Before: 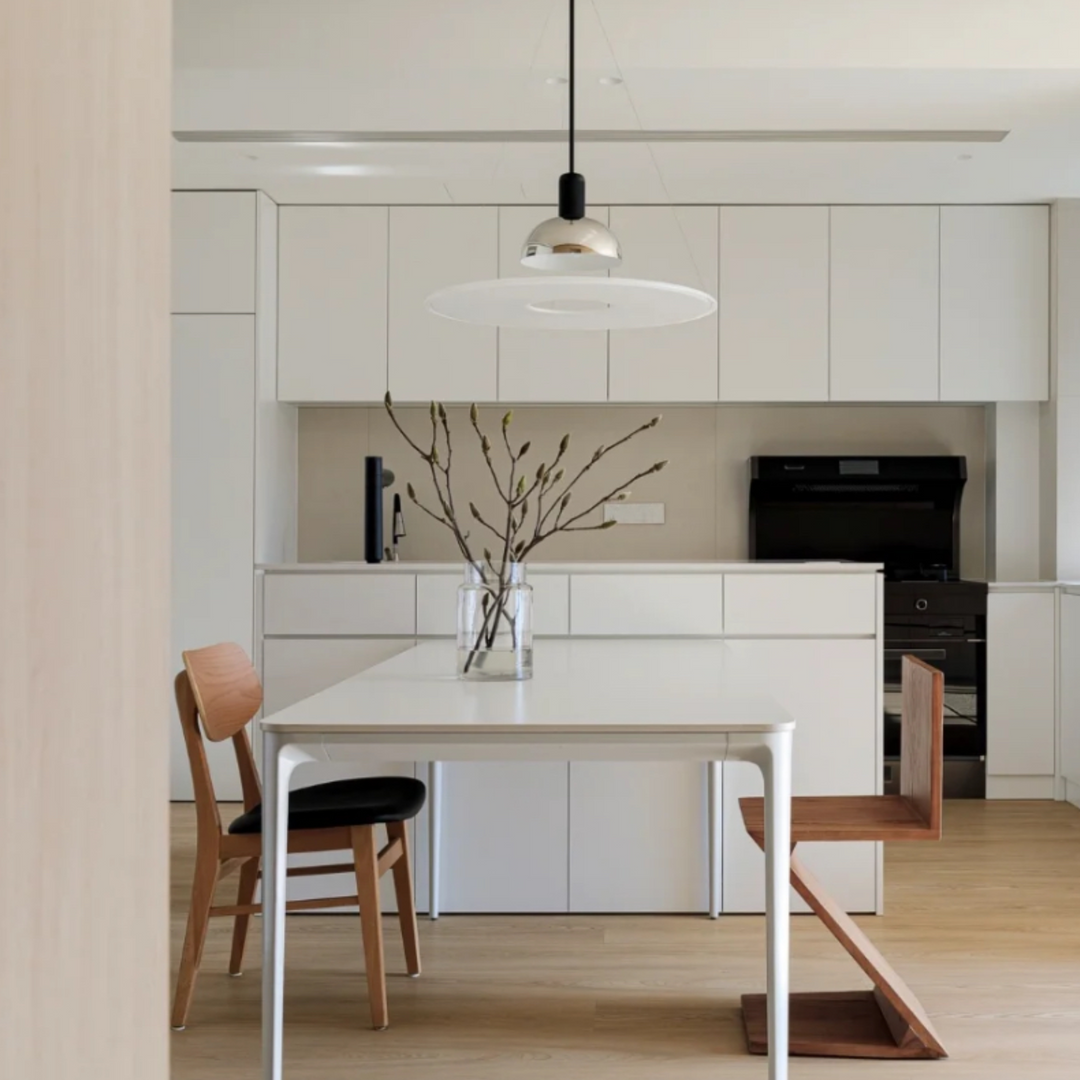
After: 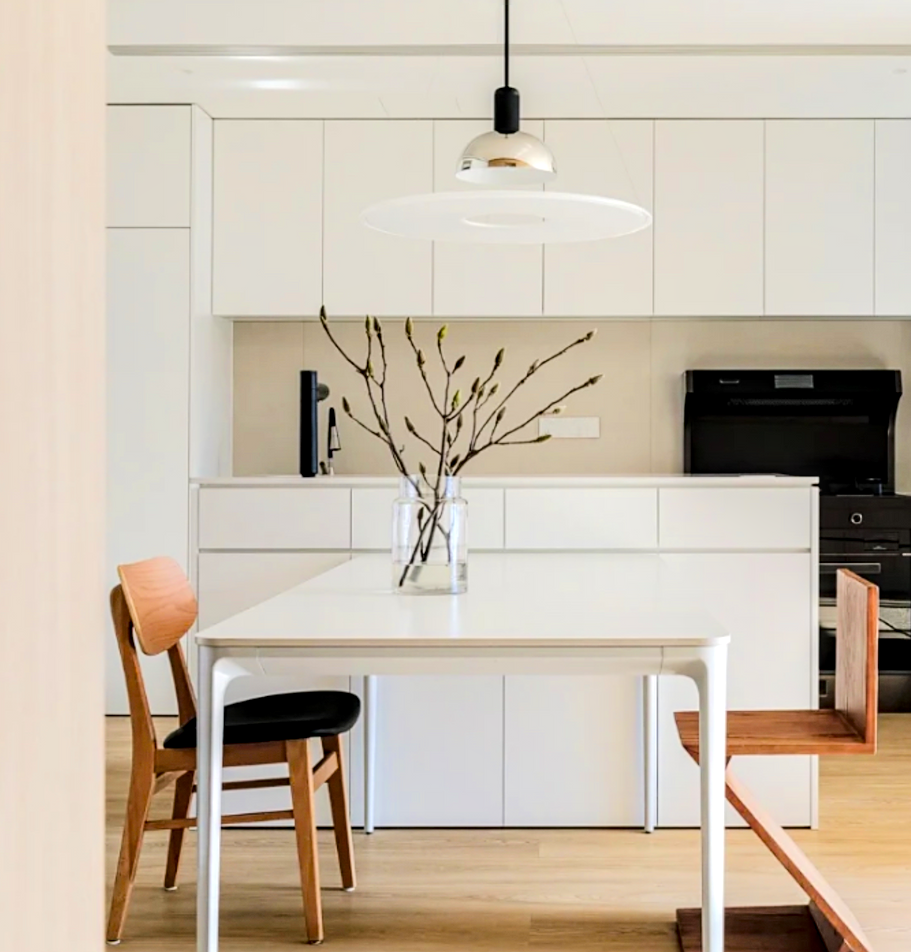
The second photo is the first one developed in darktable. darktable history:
color balance rgb: shadows lift › chroma 0.982%, shadows lift › hue 110.72°, perceptual saturation grading › global saturation 35.874%, global vibrance -23.984%
crop: left 6.041%, top 8.044%, right 9.55%, bottom 3.747%
sharpen: amount 0.21
tone equalizer: -7 EV 0.164 EV, -6 EV 0.576 EV, -5 EV 1.18 EV, -4 EV 1.29 EV, -3 EV 1.14 EV, -2 EV 0.6 EV, -1 EV 0.164 EV, edges refinement/feathering 500, mask exposure compensation -1.57 EV, preserve details no
local contrast: detail 150%
